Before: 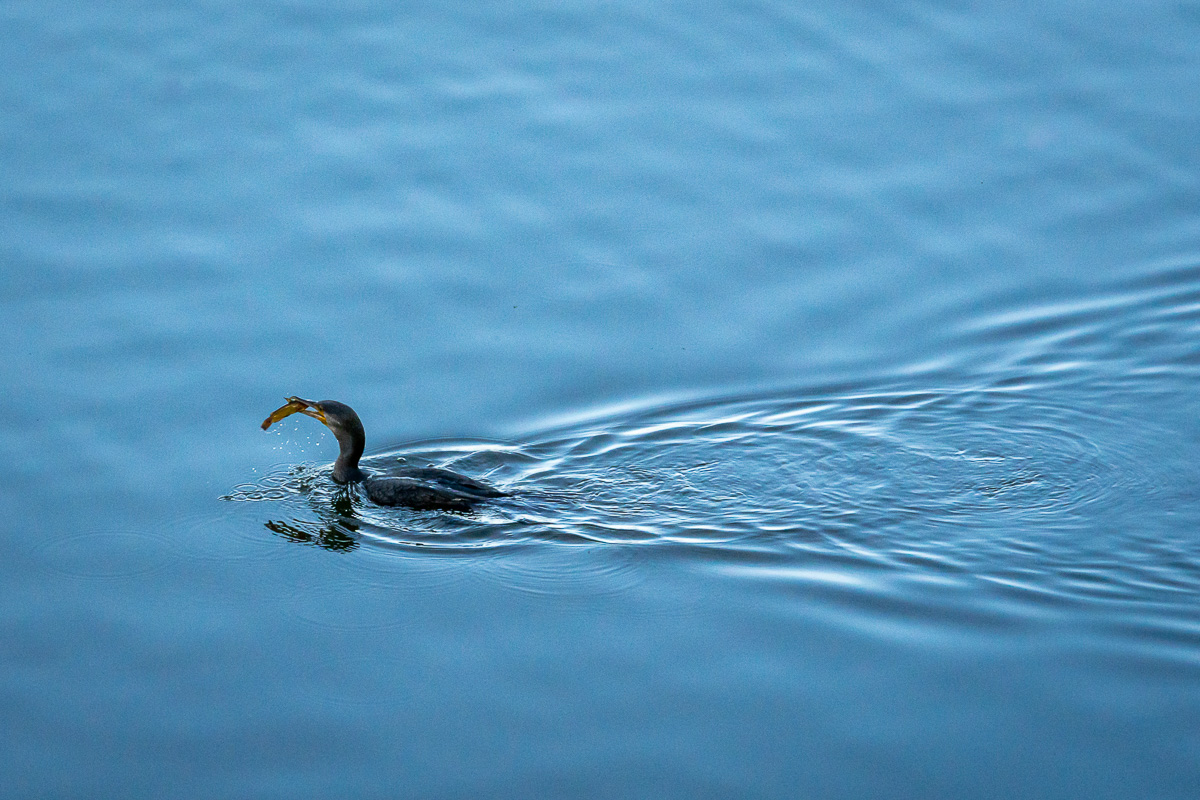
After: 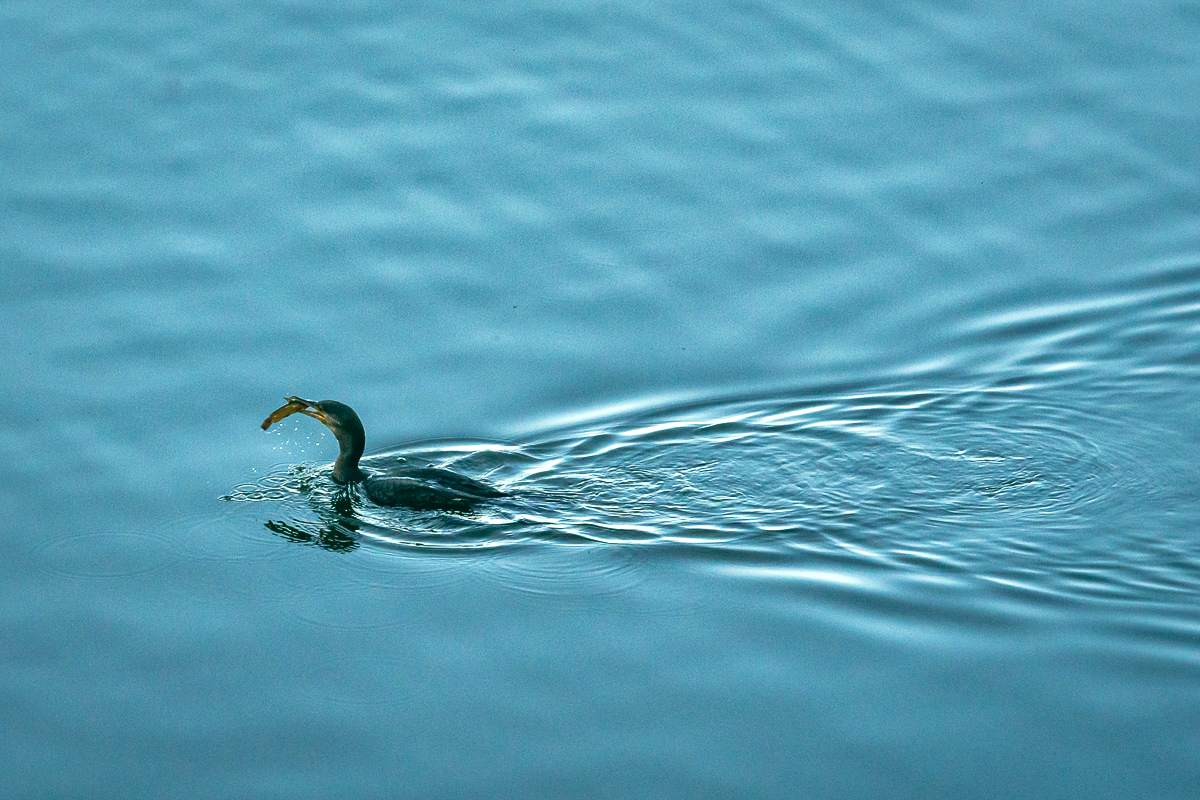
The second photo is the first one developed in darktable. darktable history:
exposure: black level correction 0.001, exposure 0.5 EV, compensate exposure bias true, compensate highlight preservation false
shadows and highlights: soften with gaussian
contrast brightness saturation: saturation -0.17
velvia: on, module defaults
local contrast: mode bilateral grid, contrast 20, coarseness 50, detail 120%, midtone range 0.2
color balance: lift [1.005, 0.99, 1.007, 1.01], gamma [1, 1.034, 1.032, 0.966], gain [0.873, 1.055, 1.067, 0.933]
